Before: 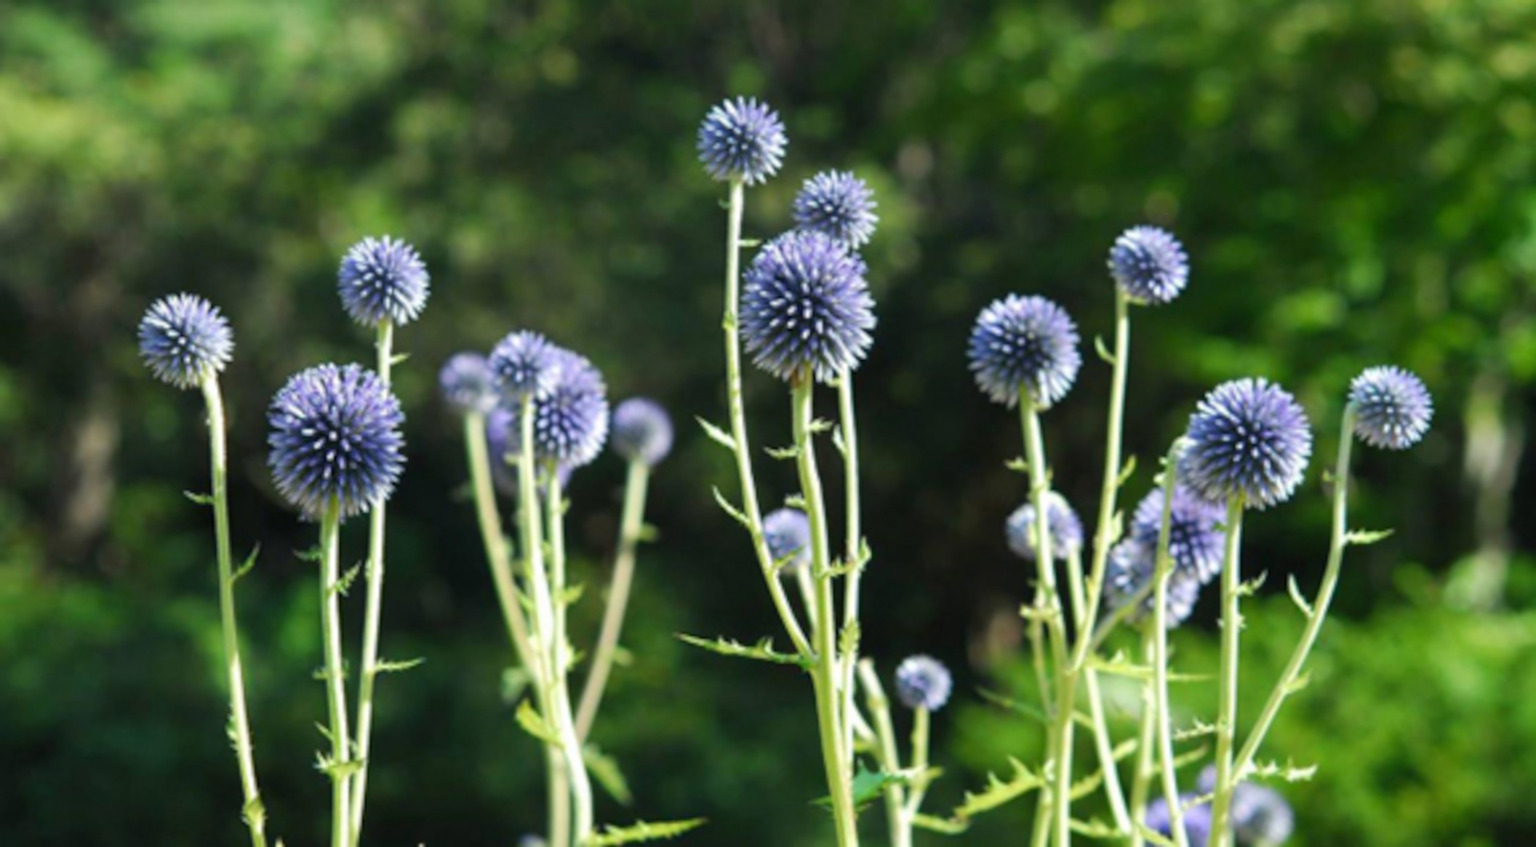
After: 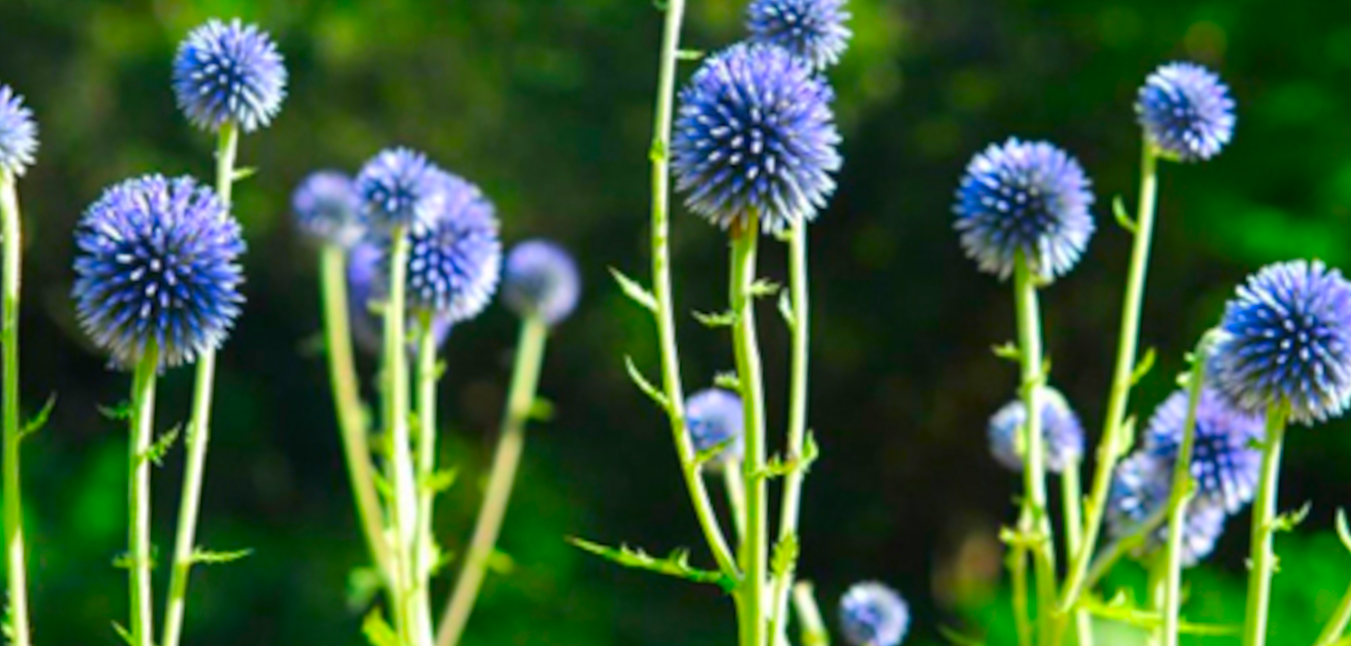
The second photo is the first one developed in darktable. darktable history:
crop and rotate: angle -3.37°, left 9.79%, top 20.73%, right 12.42%, bottom 11.82%
color correction: saturation 1.8
